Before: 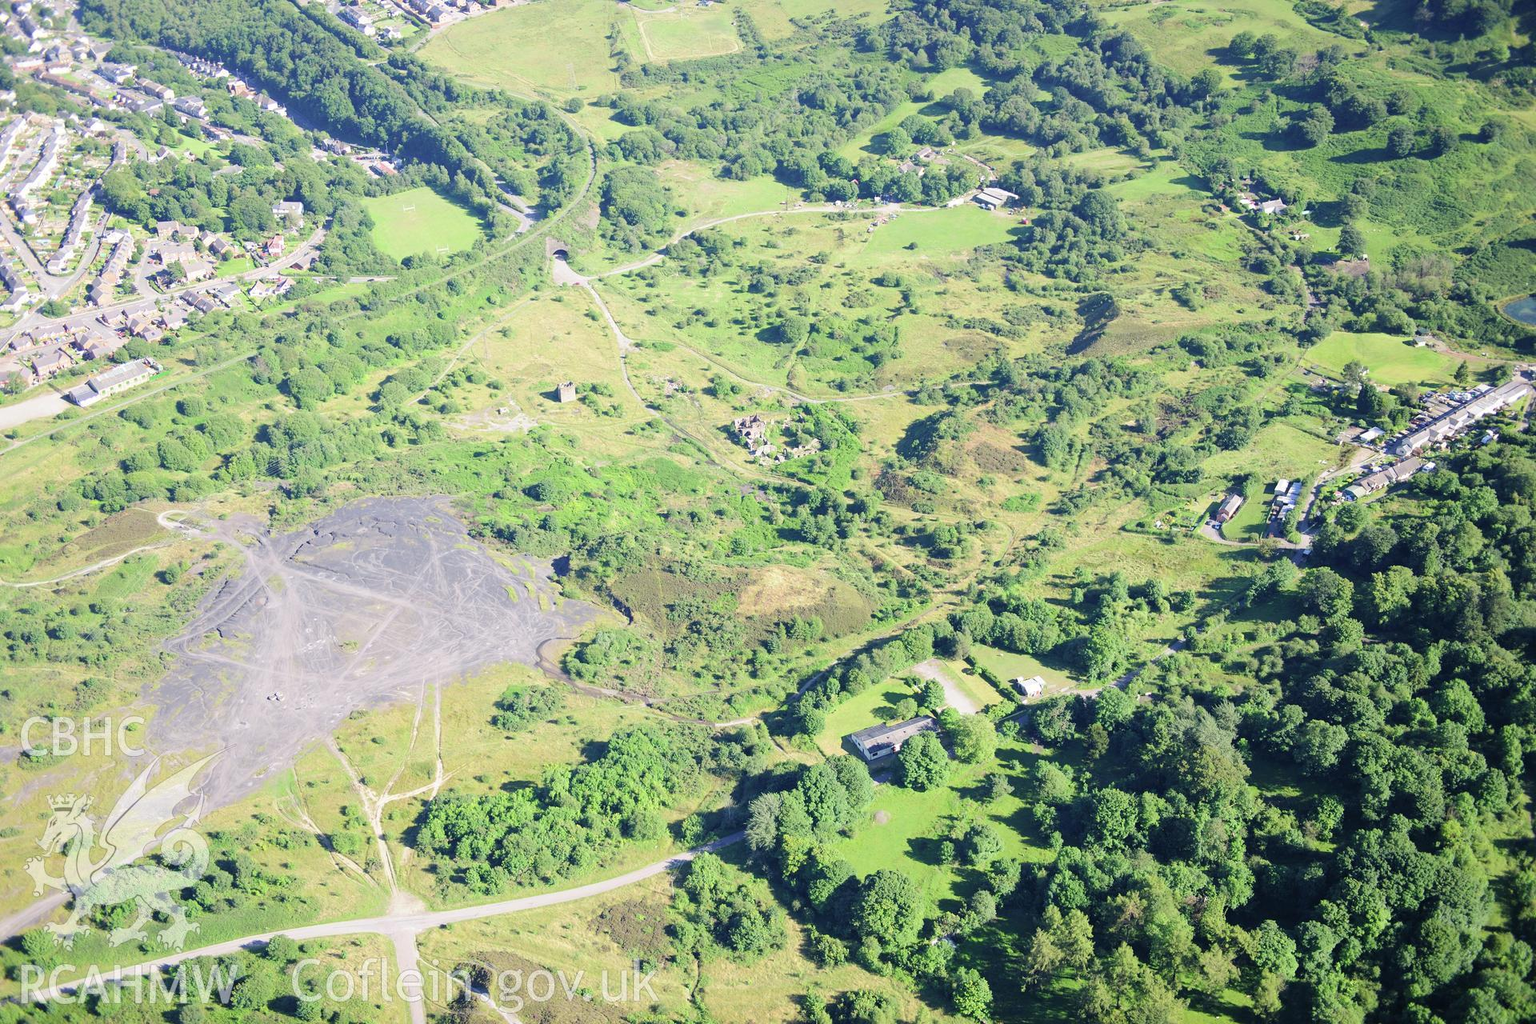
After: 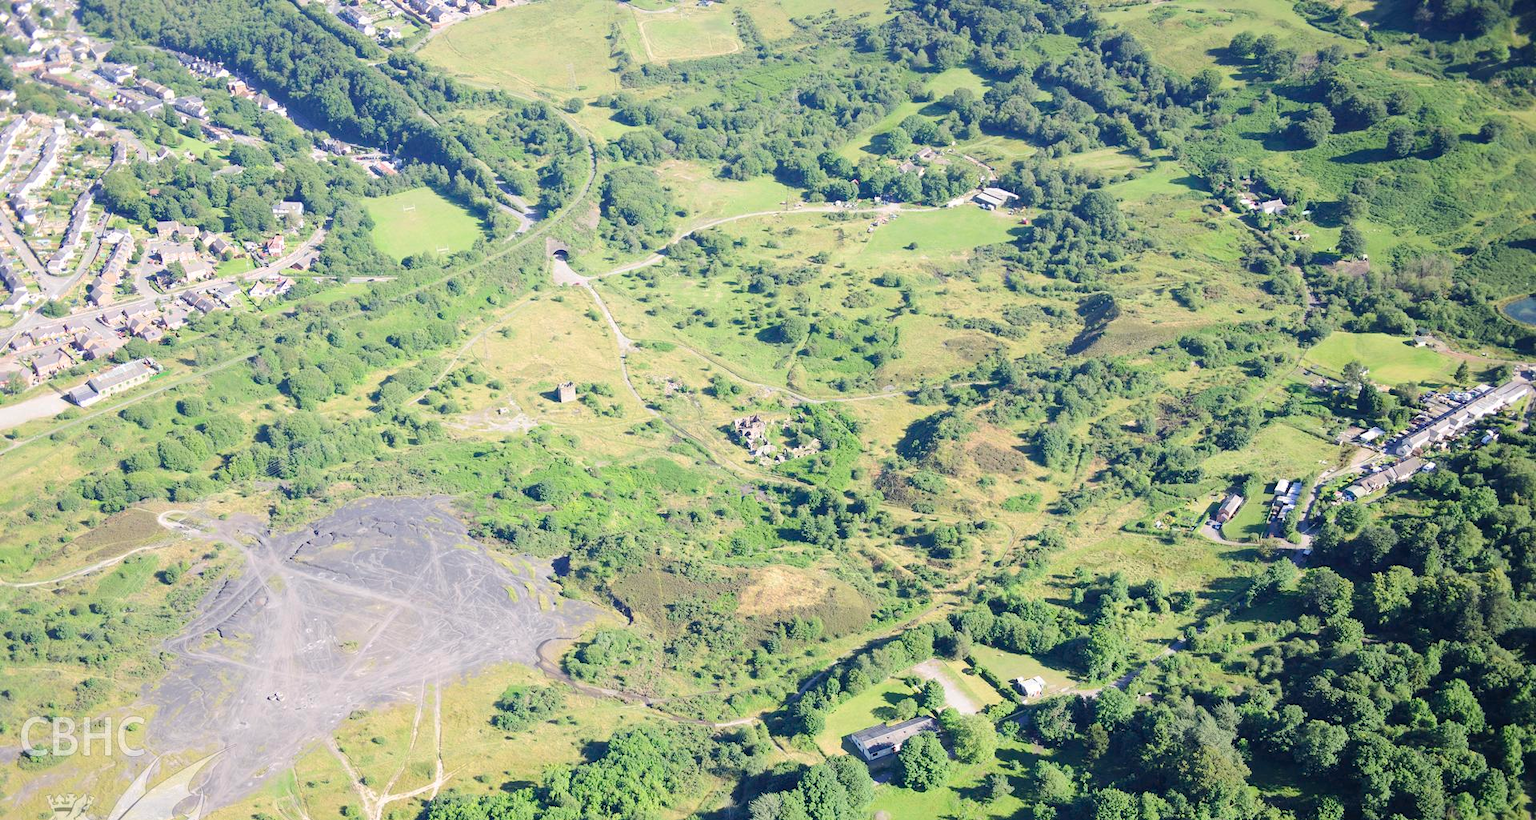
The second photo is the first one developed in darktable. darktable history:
crop: bottom 19.684%
